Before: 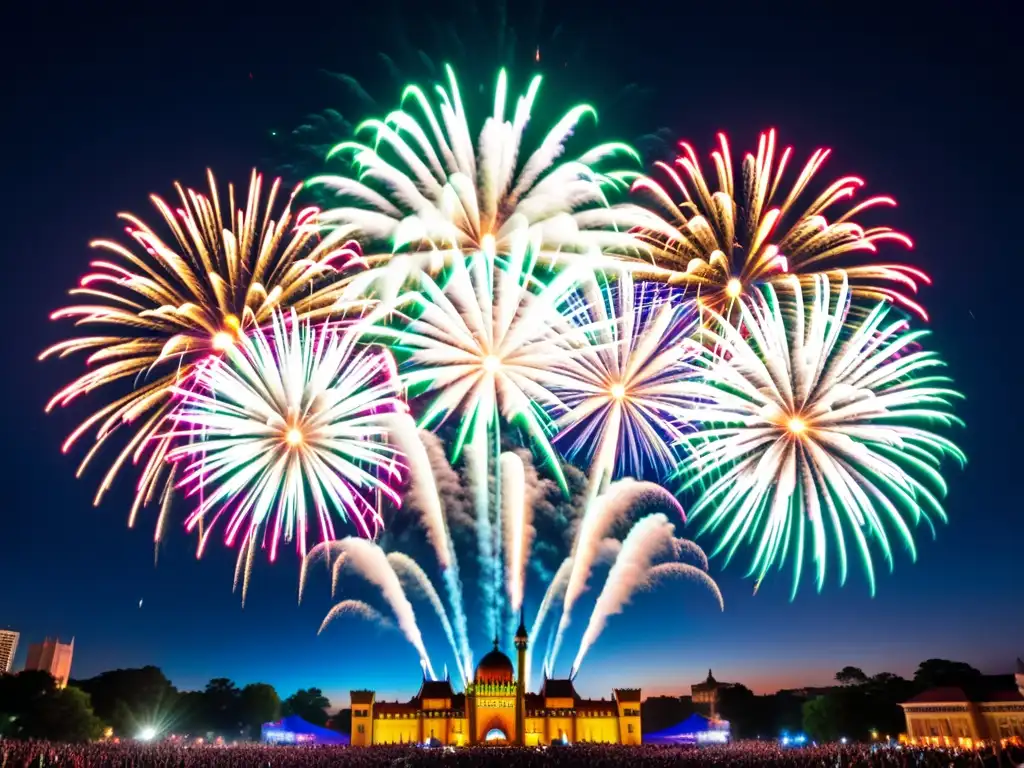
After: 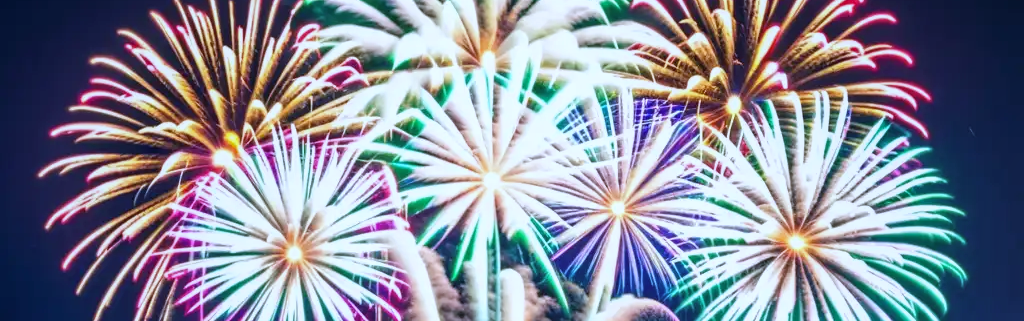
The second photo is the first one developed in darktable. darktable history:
crop and rotate: top 23.84%, bottom 34.294%
tone equalizer: on, module defaults
local contrast: detail 110%
white balance: red 0.931, blue 1.11
